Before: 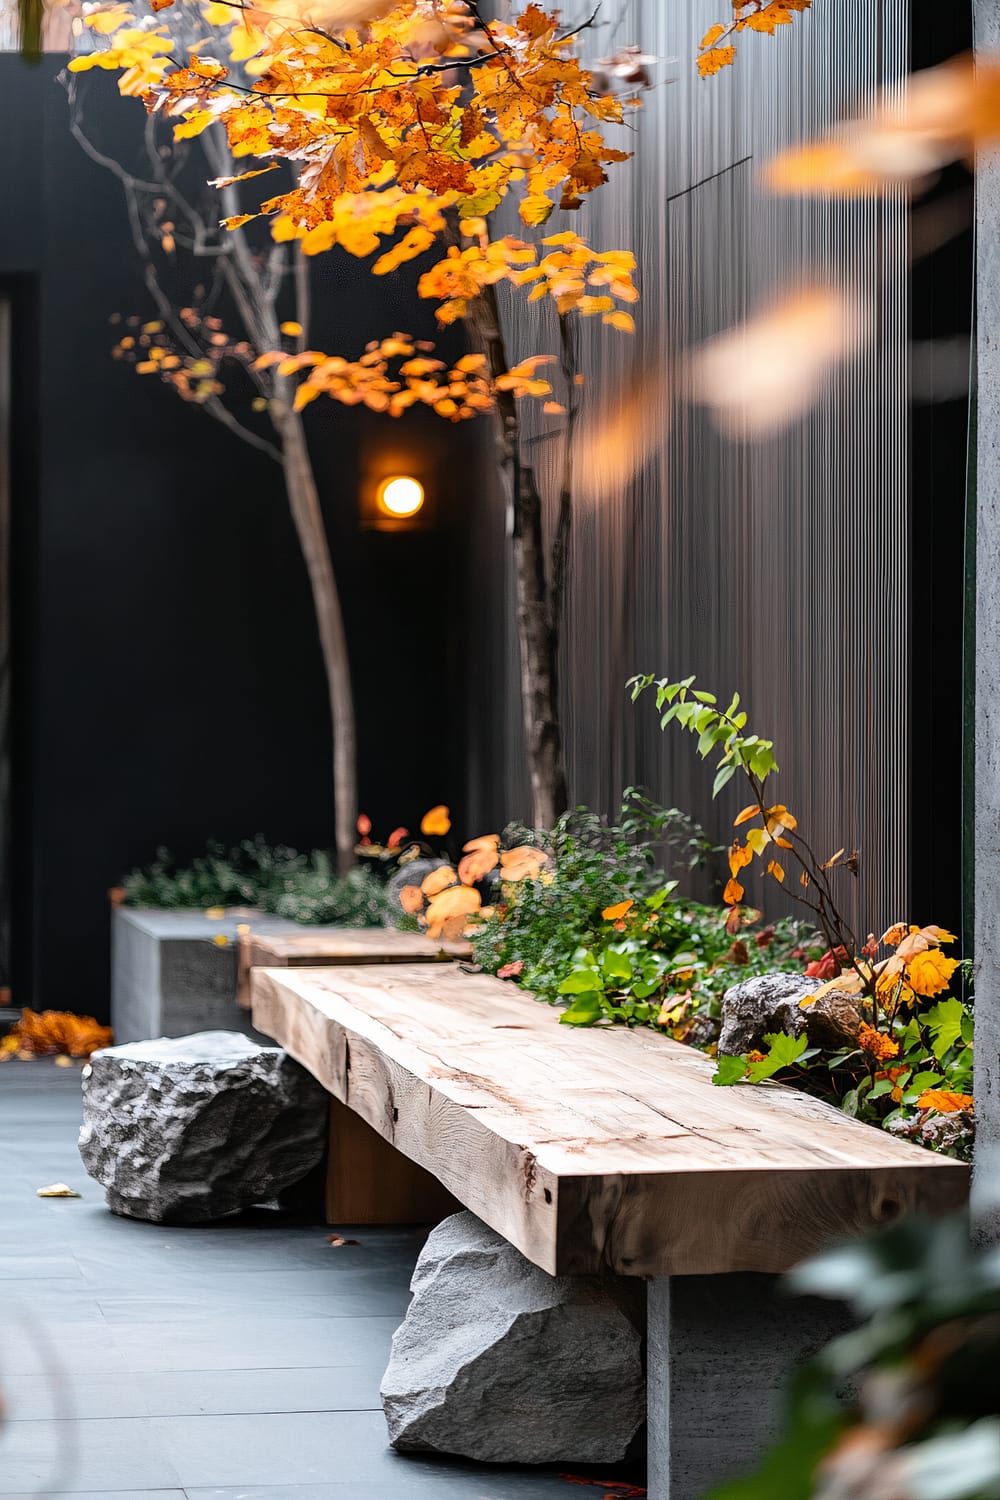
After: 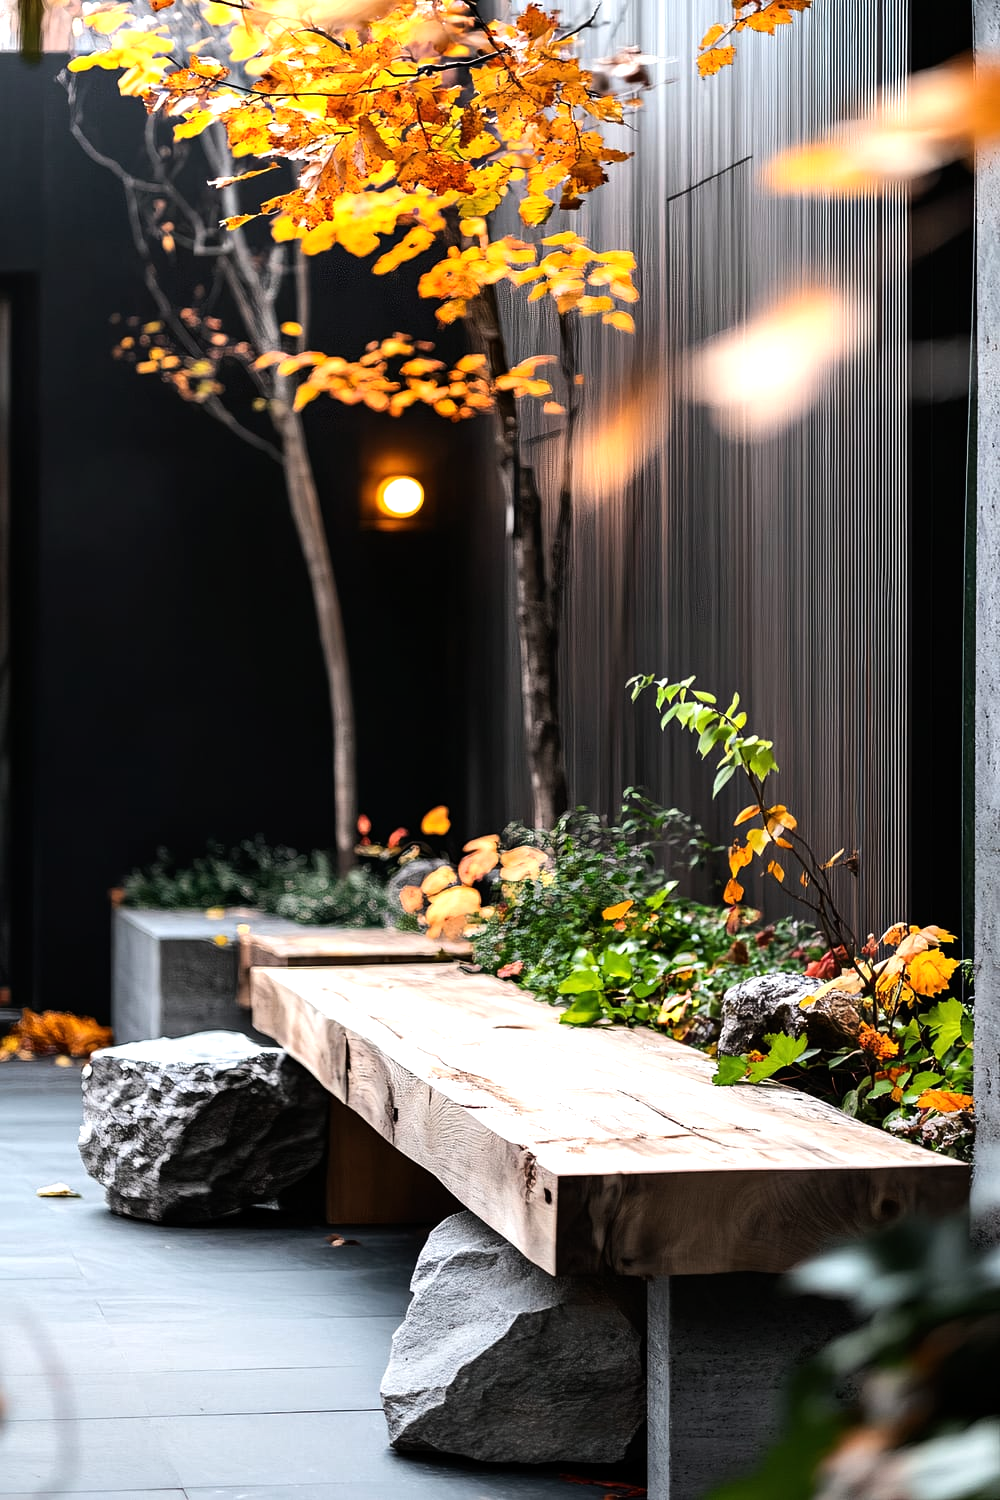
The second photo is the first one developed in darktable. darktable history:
tone equalizer: -8 EV -0.75 EV, -7 EV -0.7 EV, -6 EV -0.6 EV, -5 EV -0.4 EV, -3 EV 0.4 EV, -2 EV 0.6 EV, -1 EV 0.7 EV, +0 EV 0.75 EV, edges refinement/feathering 500, mask exposure compensation -1.57 EV, preserve details no
graduated density: rotation -180°, offset 24.95
